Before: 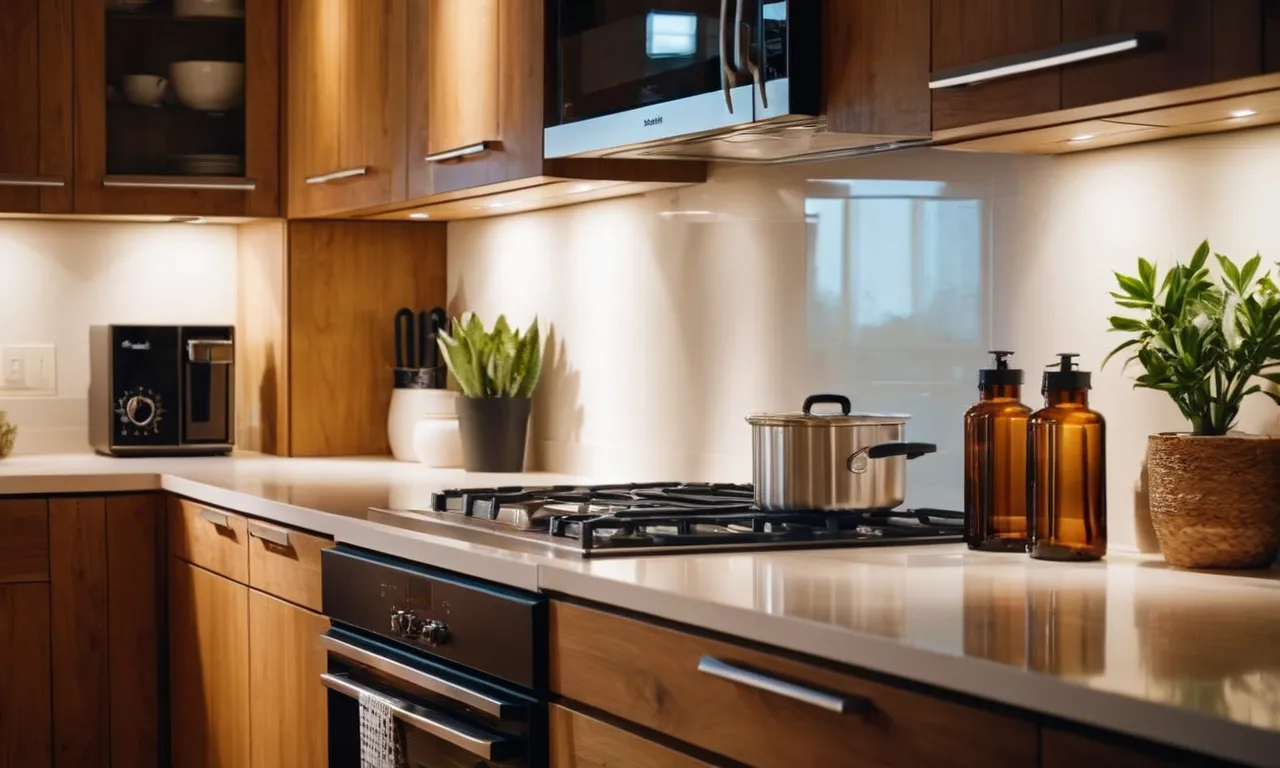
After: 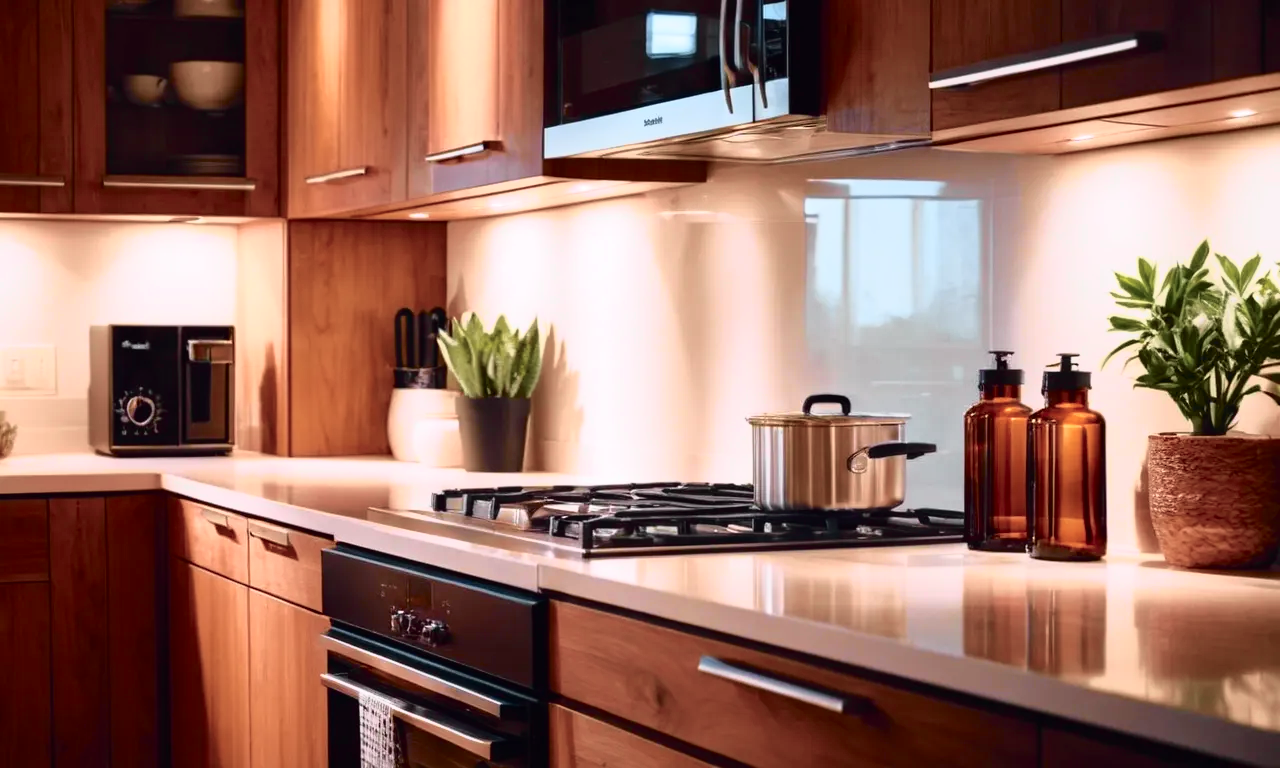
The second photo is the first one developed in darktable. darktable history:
exposure: exposure 0.169 EV, compensate exposure bias true, compensate highlight preservation false
tone curve: curves: ch0 [(0, 0) (0.105, 0.068) (0.195, 0.162) (0.283, 0.283) (0.384, 0.404) (0.485, 0.531) (0.638, 0.681) (0.795, 0.879) (1, 0.977)]; ch1 [(0, 0) (0.161, 0.092) (0.35, 0.33) (0.379, 0.401) (0.456, 0.469) (0.498, 0.506) (0.521, 0.549) (0.58, 0.624) (0.635, 0.671) (1, 1)]; ch2 [(0, 0) (0.371, 0.362) (0.437, 0.437) (0.483, 0.484) (0.53, 0.515) (0.56, 0.58) (0.622, 0.606) (1, 1)], color space Lab, independent channels, preserve colors none
